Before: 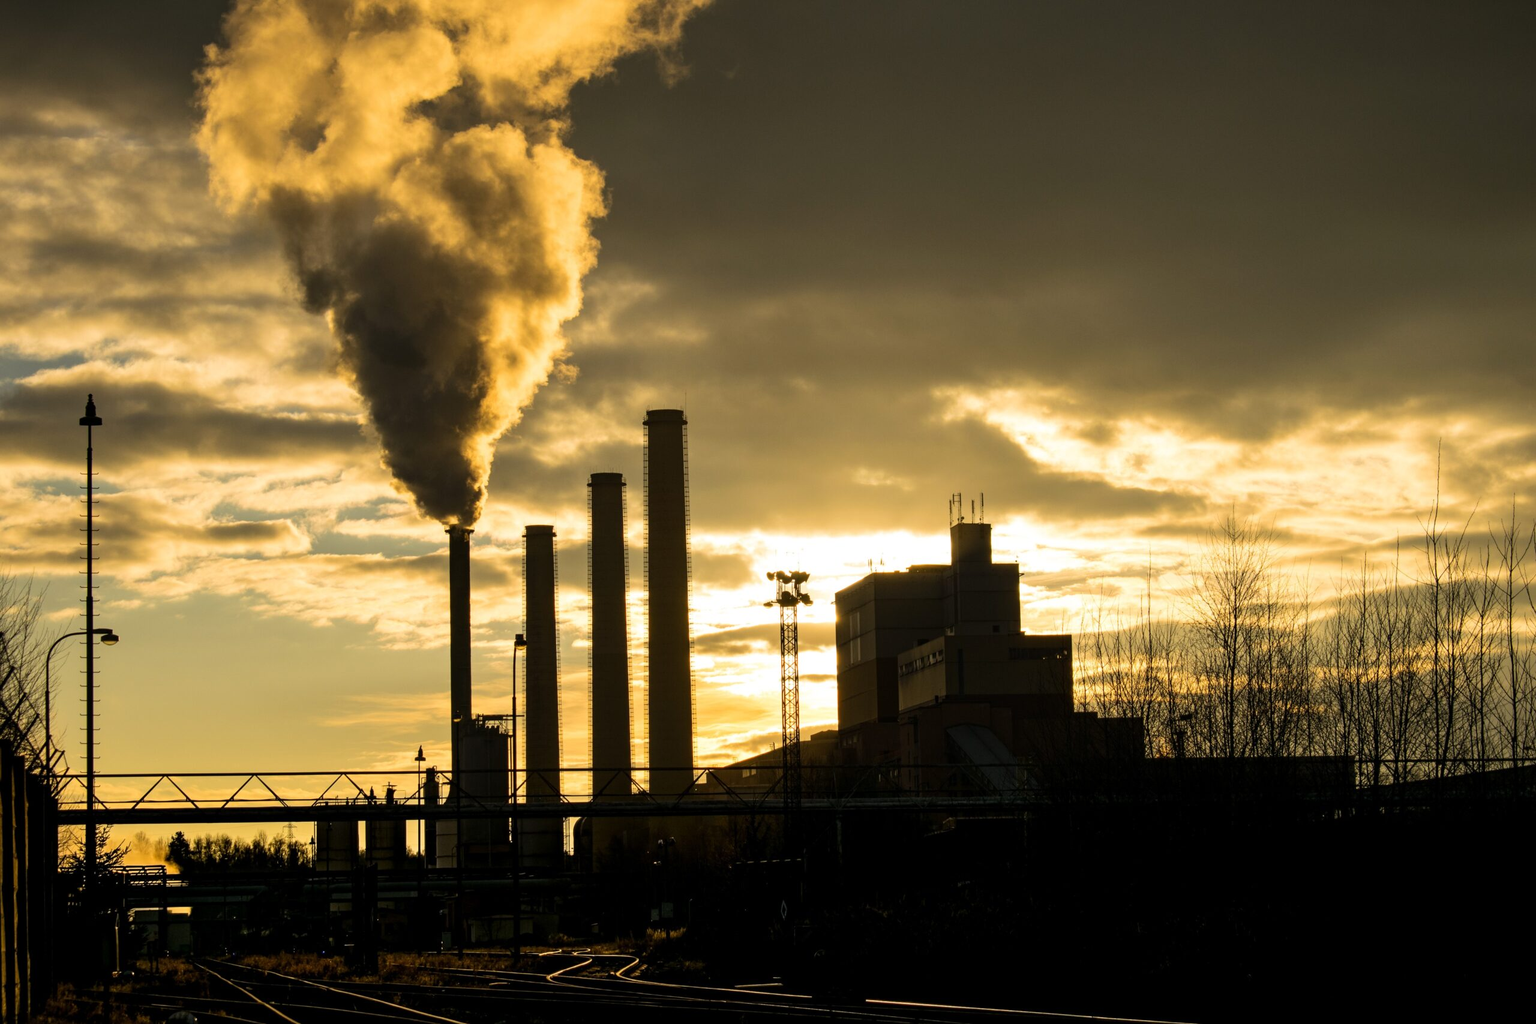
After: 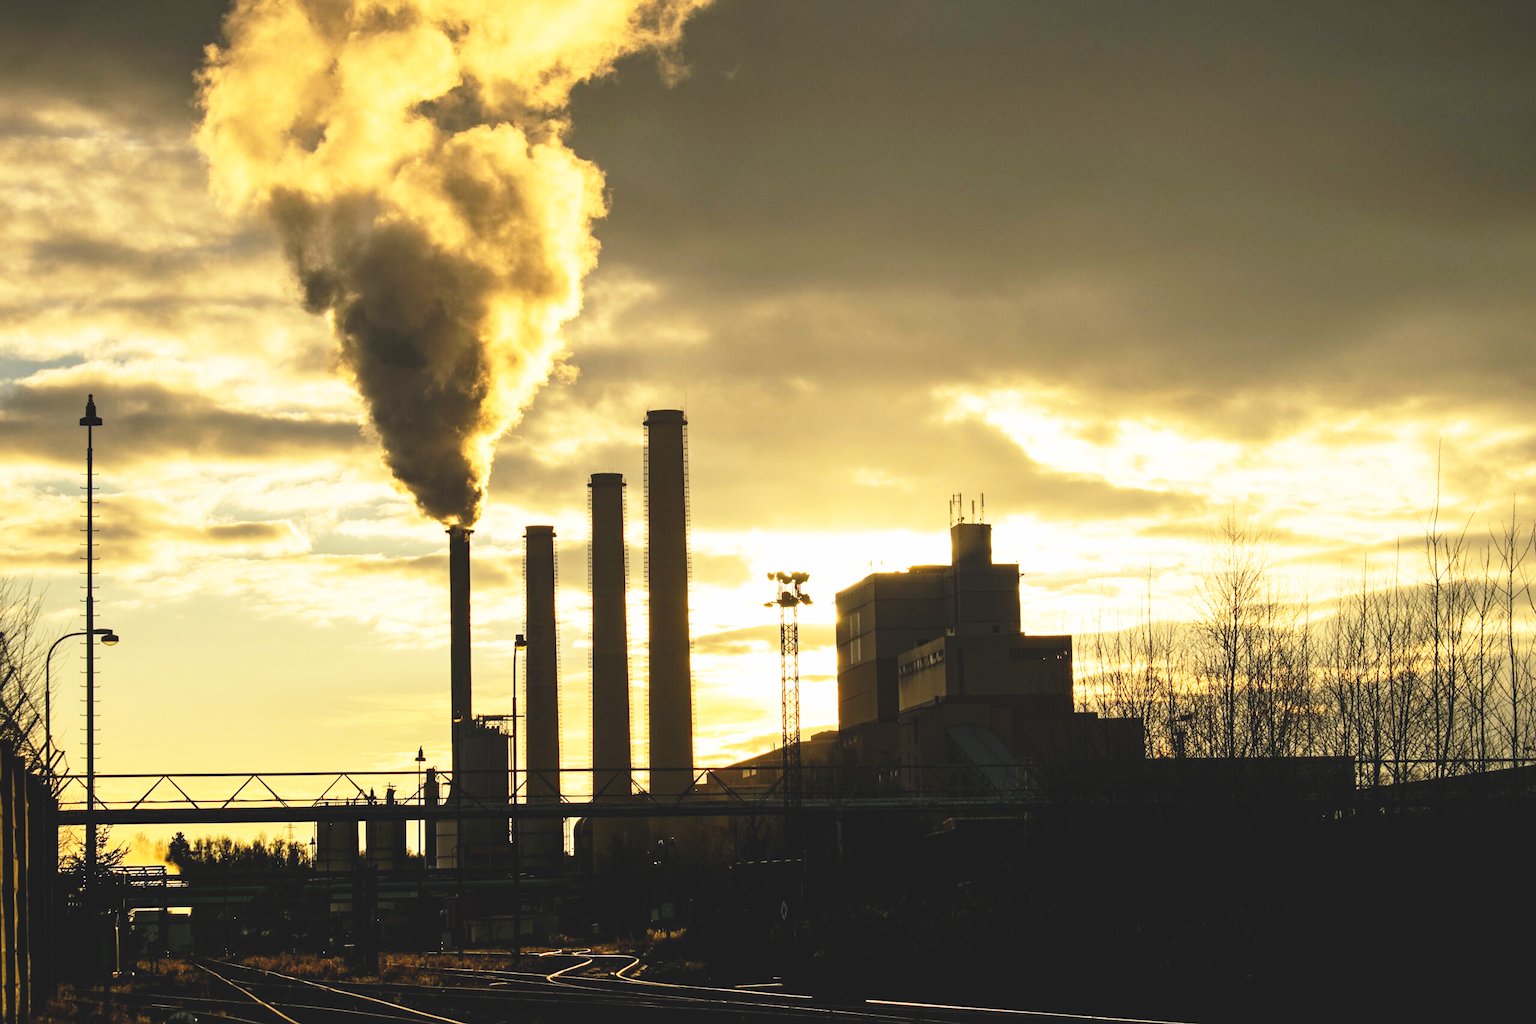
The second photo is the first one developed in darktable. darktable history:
base curve: curves: ch0 [(0, 0) (0.012, 0.01) (0.073, 0.168) (0.31, 0.711) (0.645, 0.957) (1, 1)], preserve colors none
exposure: black level correction -0.015, exposure -0.126 EV, compensate highlight preservation false
